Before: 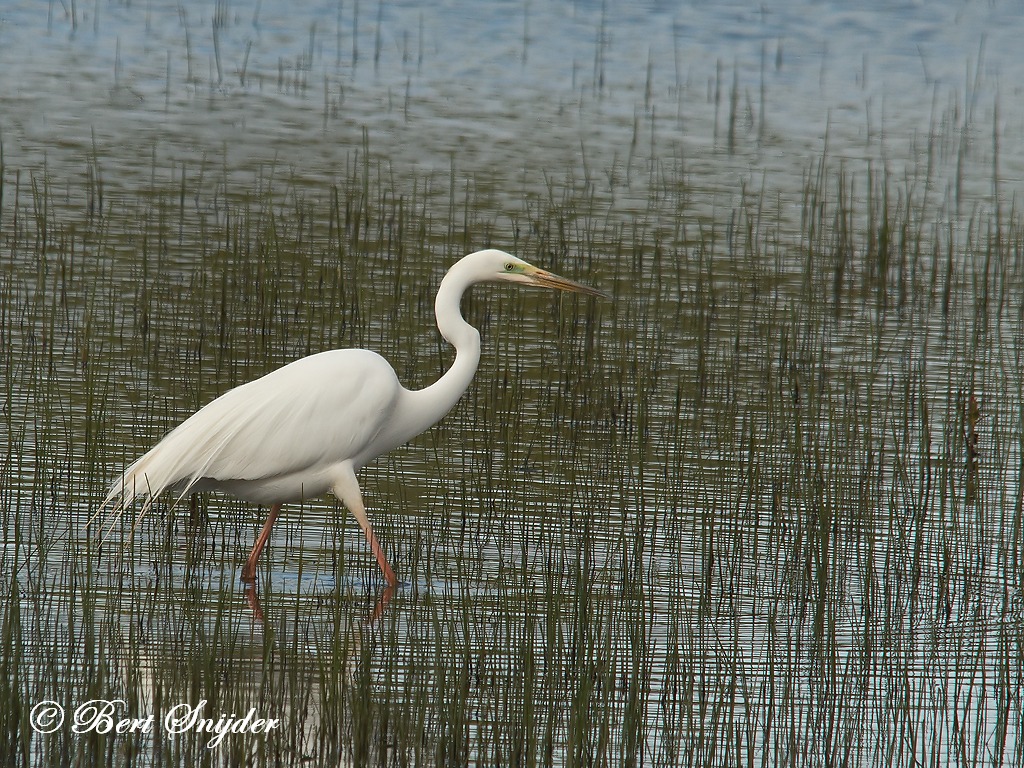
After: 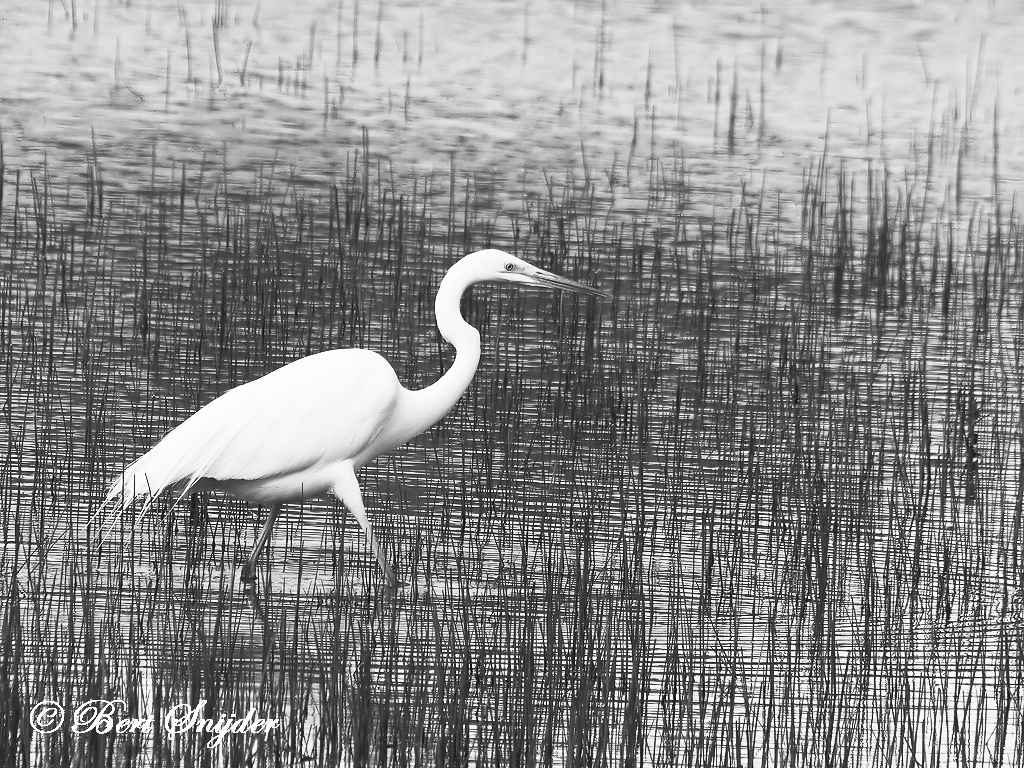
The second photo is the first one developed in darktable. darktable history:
contrast brightness saturation: contrast 0.542, brightness 0.479, saturation -0.981
color balance rgb: perceptual saturation grading › global saturation 25.546%, global vibrance 20%
